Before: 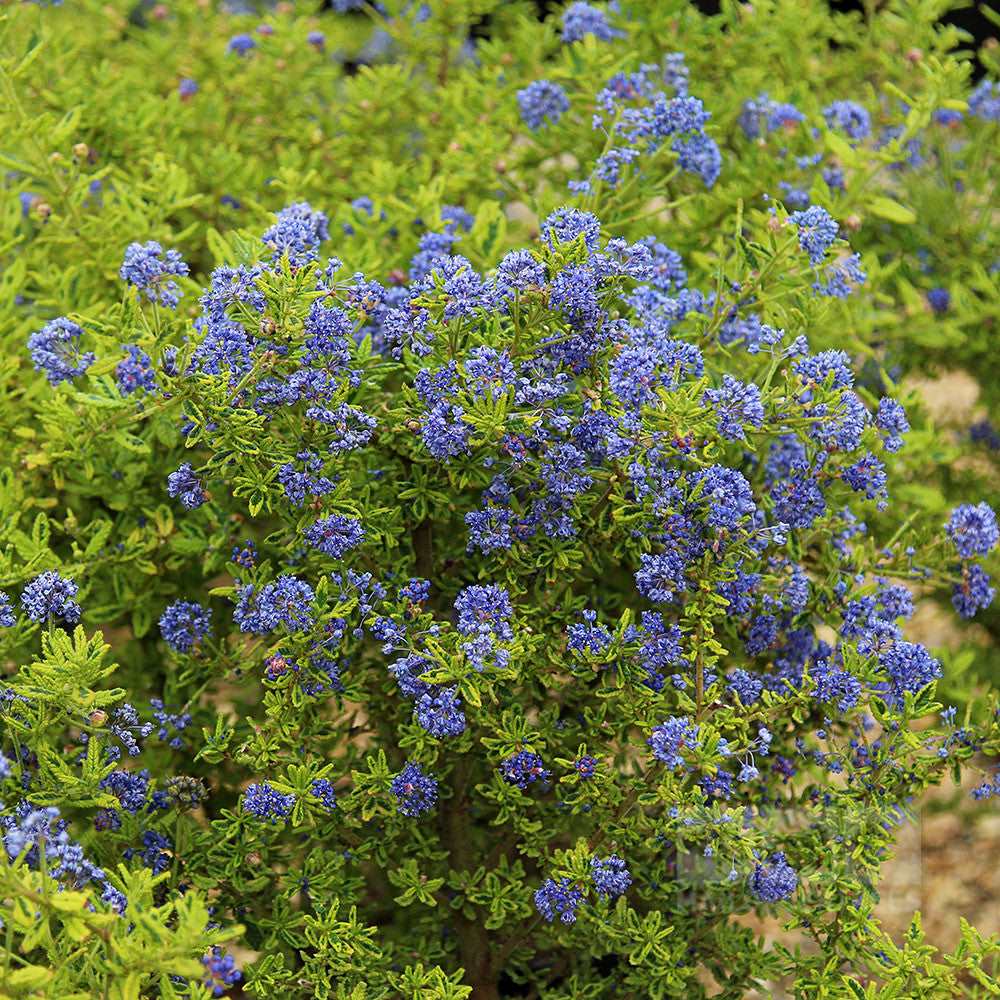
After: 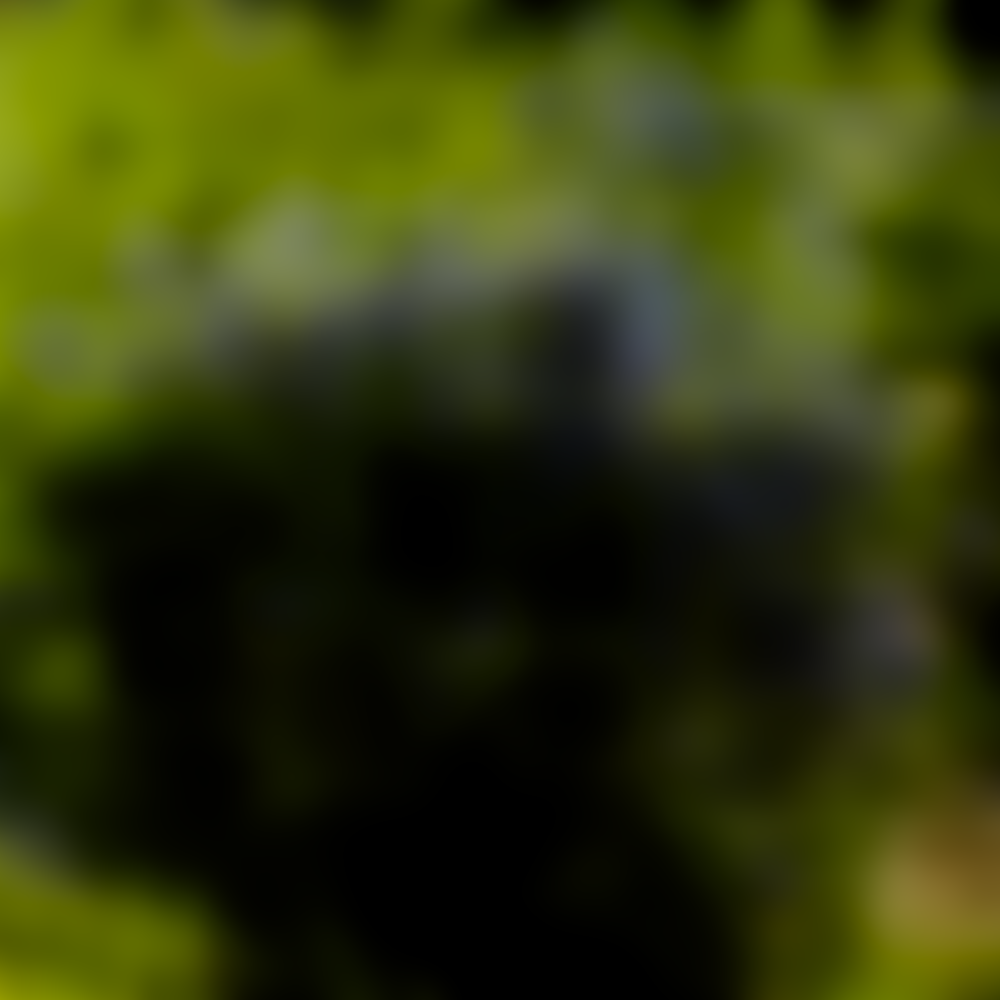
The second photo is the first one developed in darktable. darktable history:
lowpass: radius 31.92, contrast 1.72, brightness -0.98, saturation 0.94
sigmoid: on, module defaults
